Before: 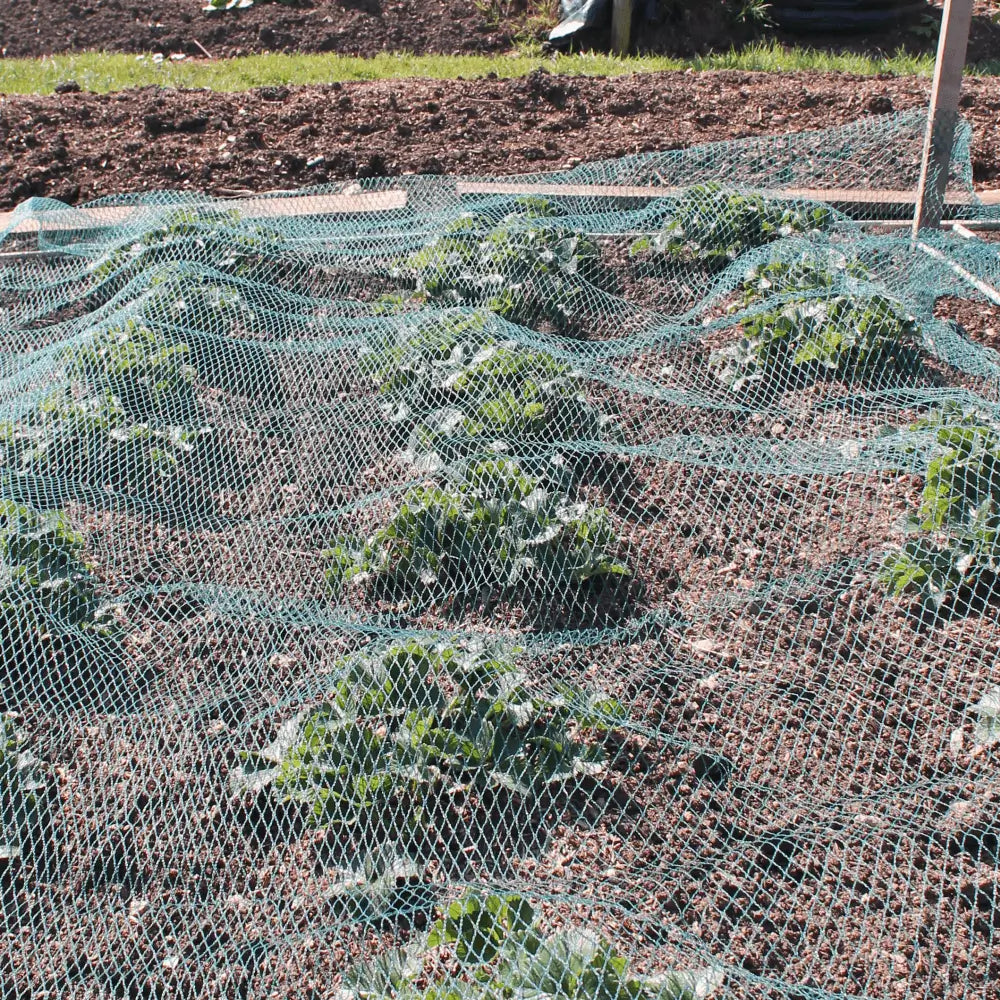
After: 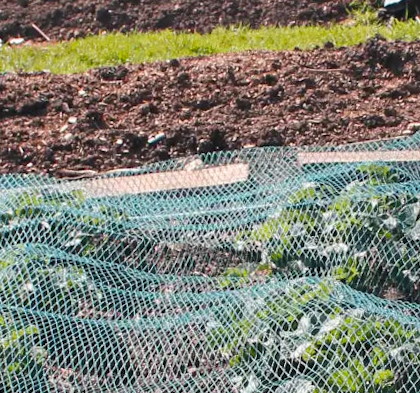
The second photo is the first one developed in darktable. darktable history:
rotate and perspective: rotation -2.22°, lens shift (horizontal) -0.022, automatic cropping off
crop: left 15.452%, top 5.459%, right 43.956%, bottom 56.62%
color balance rgb: perceptual saturation grading › global saturation 20%, global vibrance 20%
